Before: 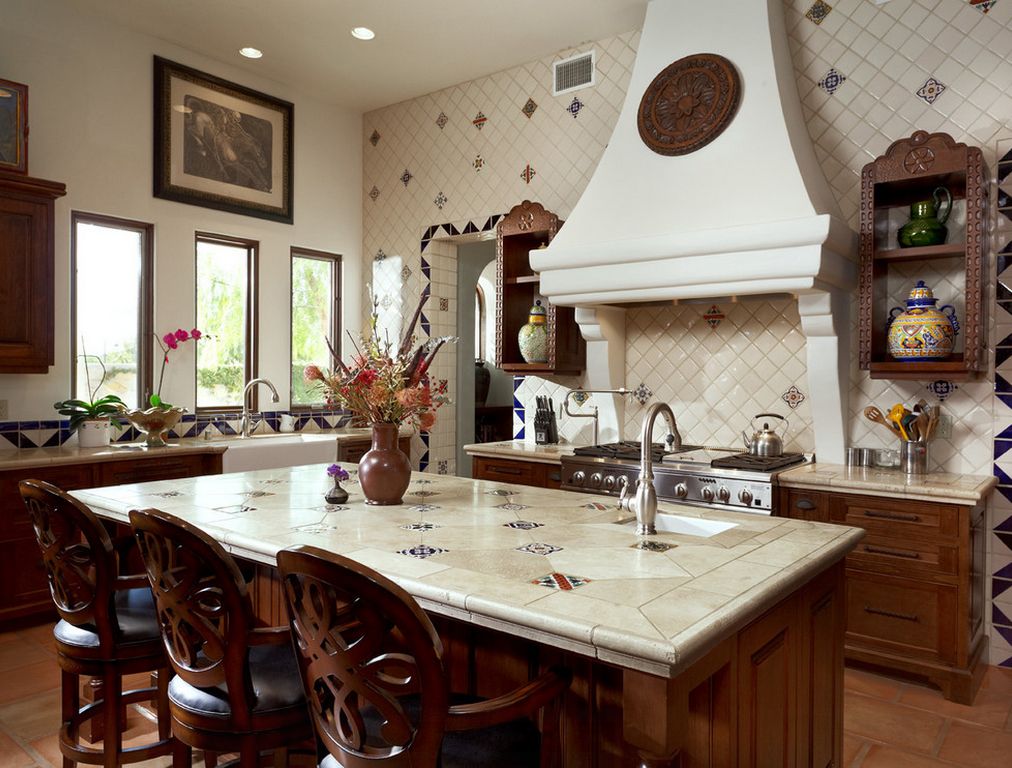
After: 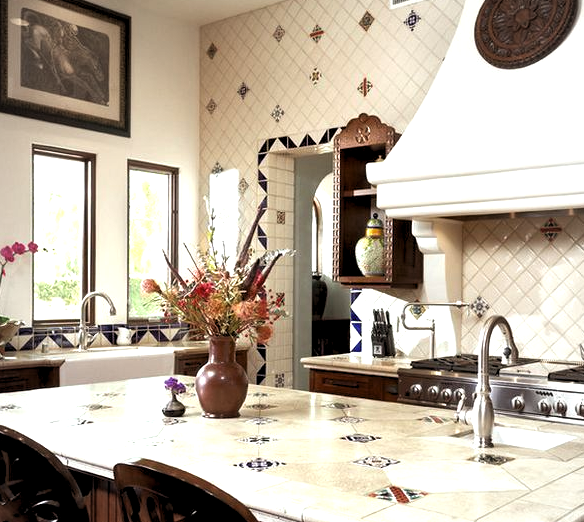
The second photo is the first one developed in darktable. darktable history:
crop: left 16.2%, top 11.382%, right 26.032%, bottom 20.558%
exposure: exposure 0.559 EV, compensate highlight preservation false
vignetting: fall-off start 72.48%, fall-off radius 109.19%, brightness -0.162, width/height ratio 0.736
color calibration: illuminant same as pipeline (D50), adaptation XYZ, x 0.345, y 0.357, temperature 5011.77 K
levels: levels [0.062, 0.494, 0.925]
